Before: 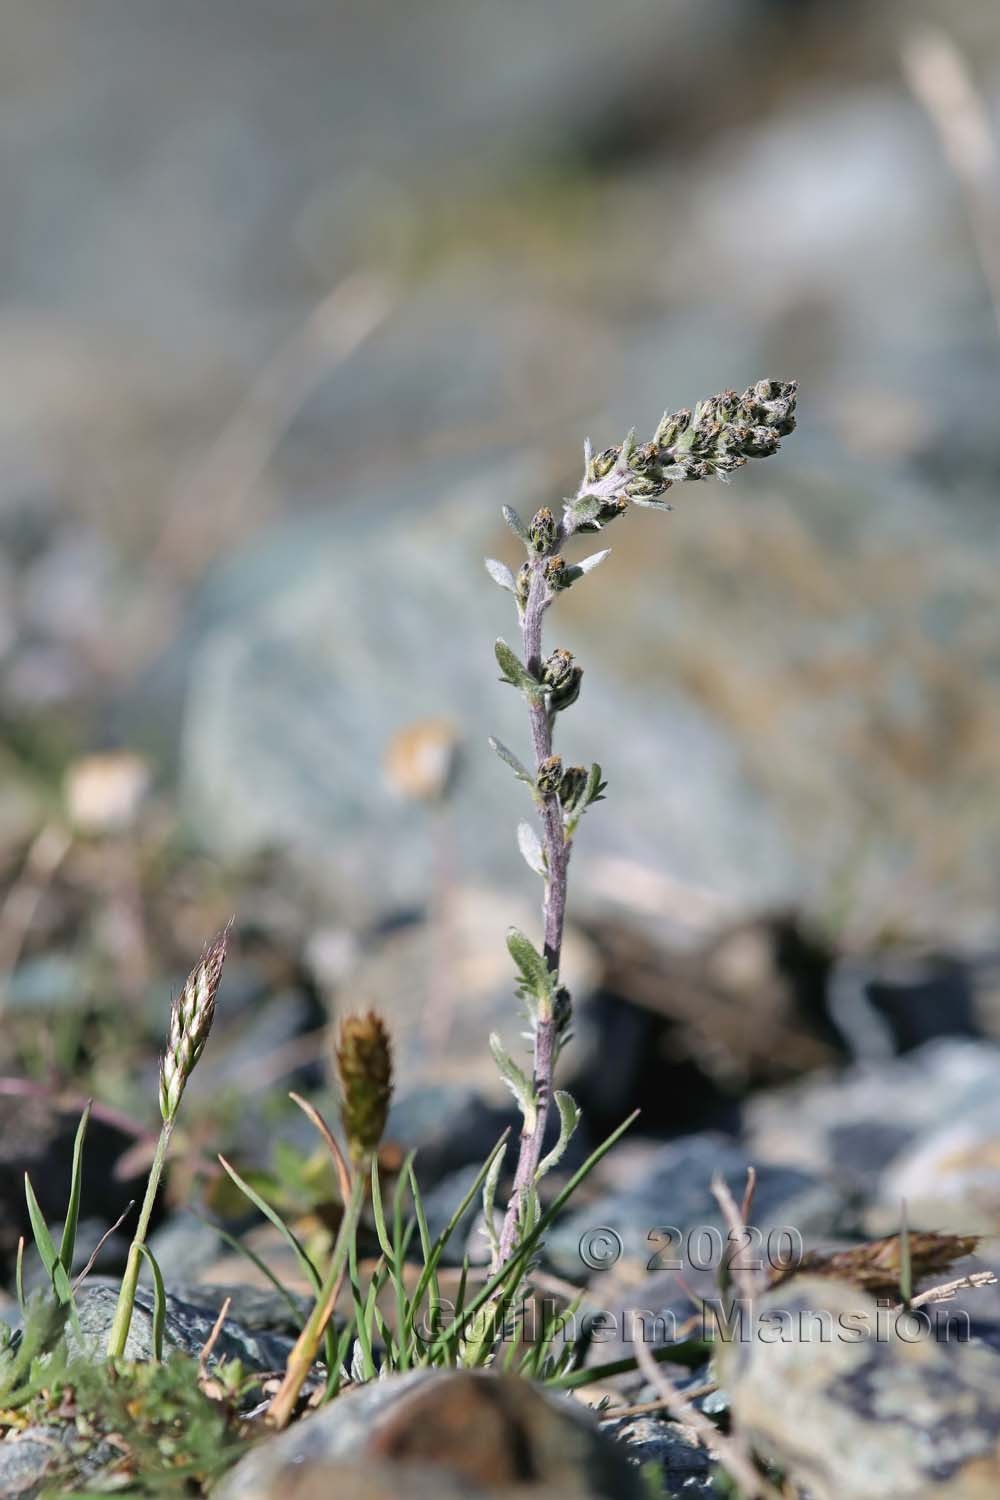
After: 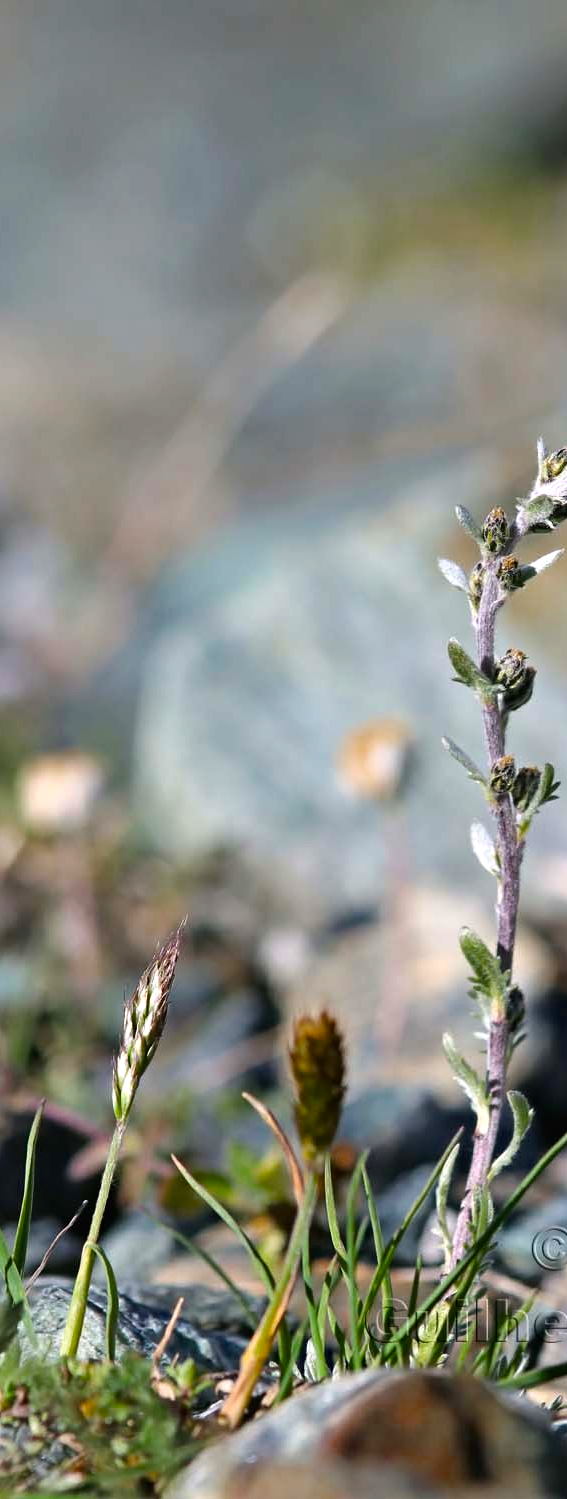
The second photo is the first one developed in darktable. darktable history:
color balance rgb: perceptual saturation grading › global saturation 25.009%, global vibrance 9.817%, contrast 15.423%, saturation formula JzAzBz (2021)
crop: left 4.709%, right 38.507%
